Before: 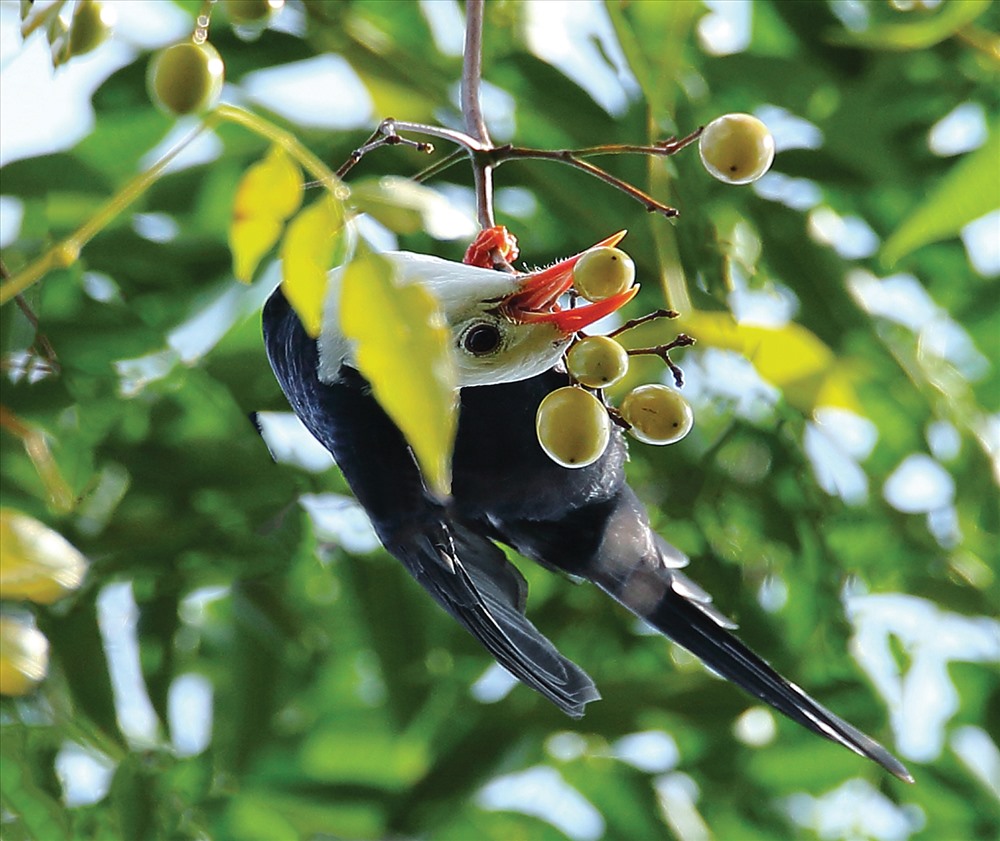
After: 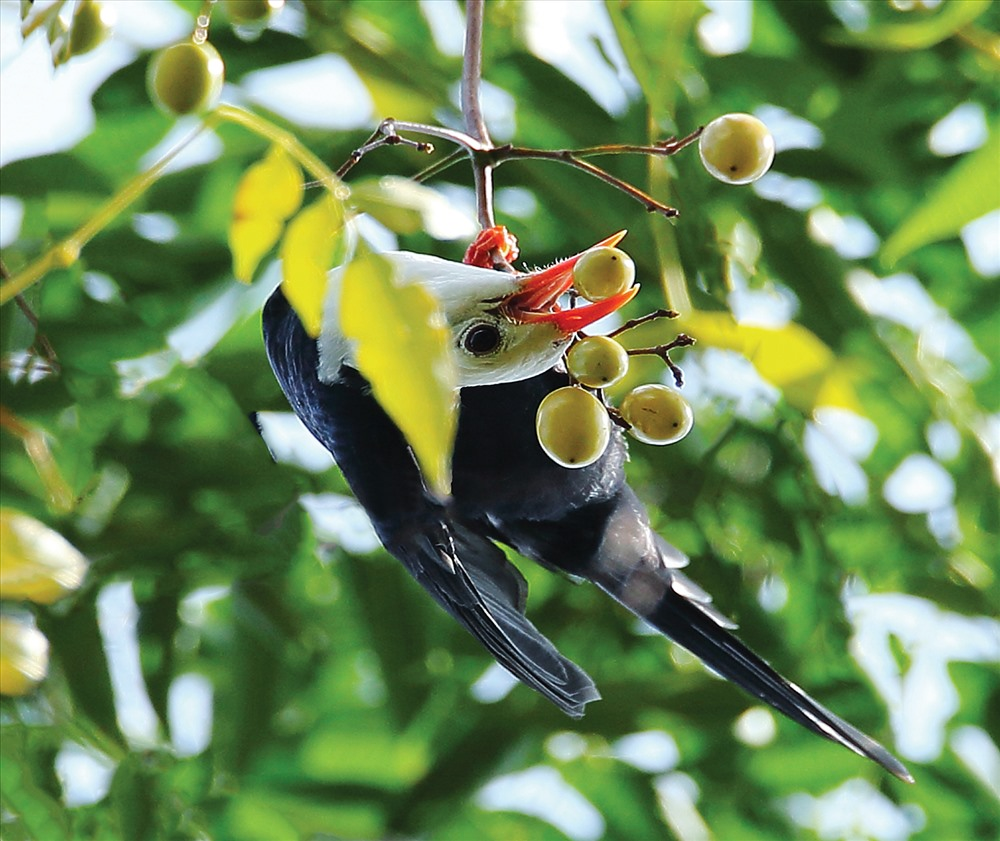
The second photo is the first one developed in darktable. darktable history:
tone curve: curves: ch0 [(0, 0) (0.251, 0.254) (0.689, 0.733) (1, 1)], preserve colors none
